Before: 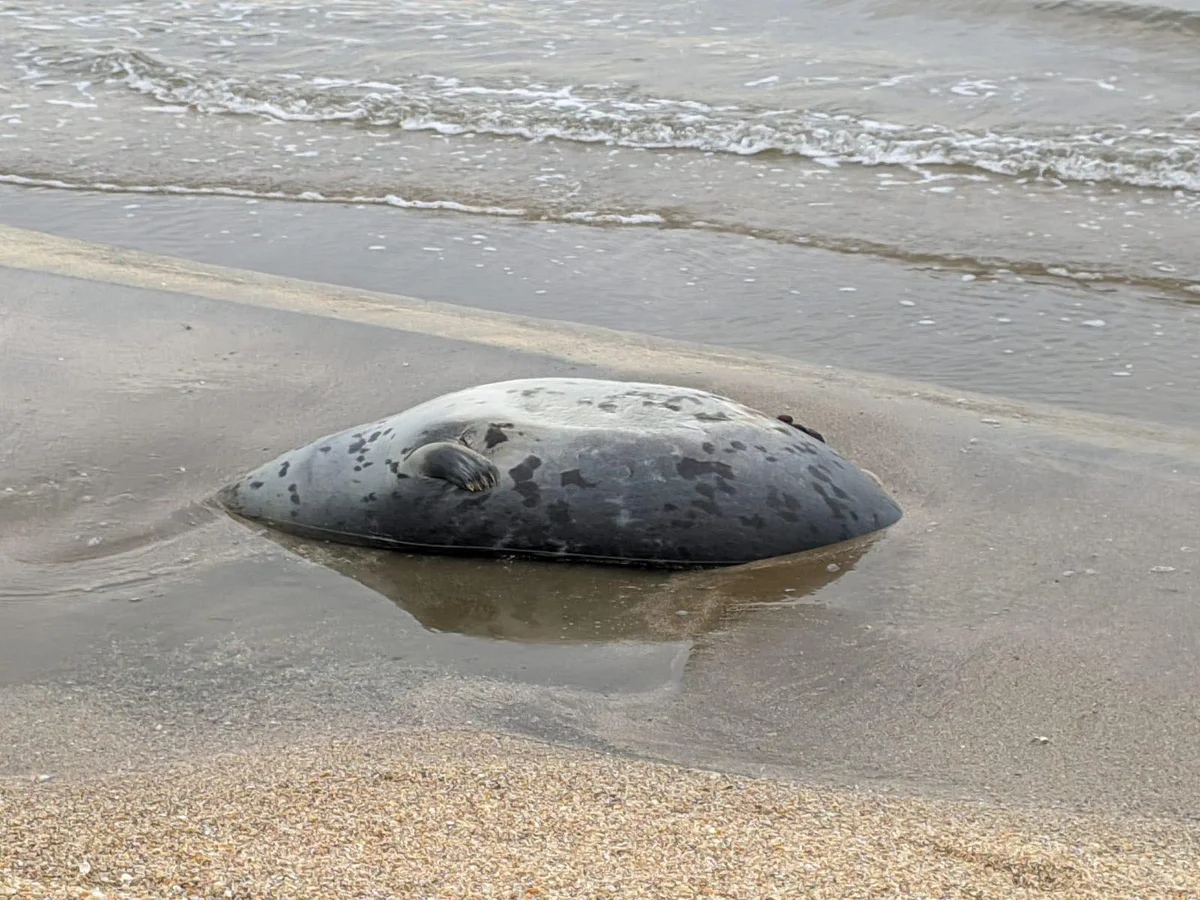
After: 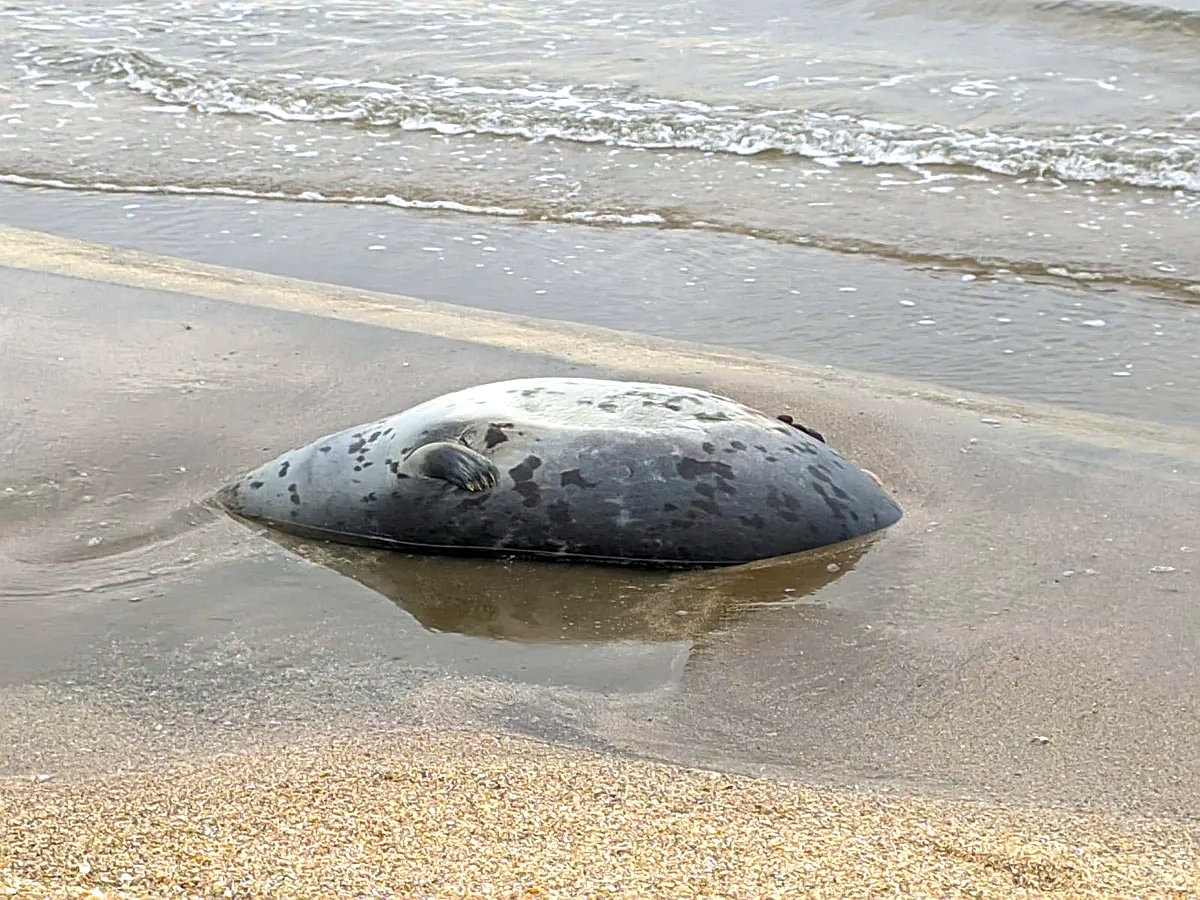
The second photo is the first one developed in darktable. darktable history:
color balance rgb: power › hue 329.88°, perceptual saturation grading › global saturation 18.001%, perceptual brilliance grading › highlights 10.277%, perceptual brilliance grading › mid-tones 4.946%, global vibrance 20%
sharpen: on, module defaults
